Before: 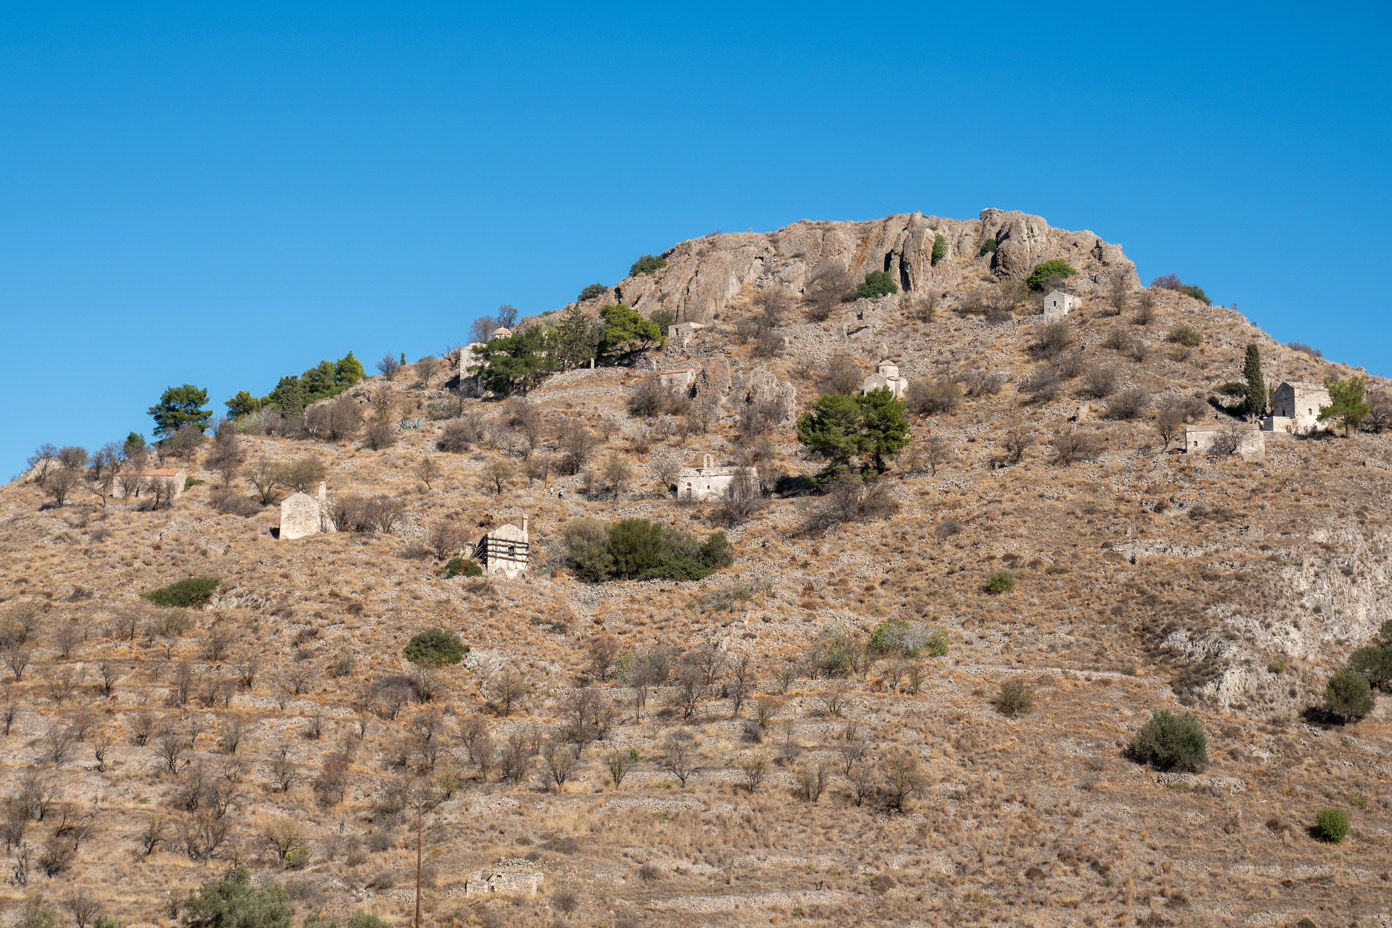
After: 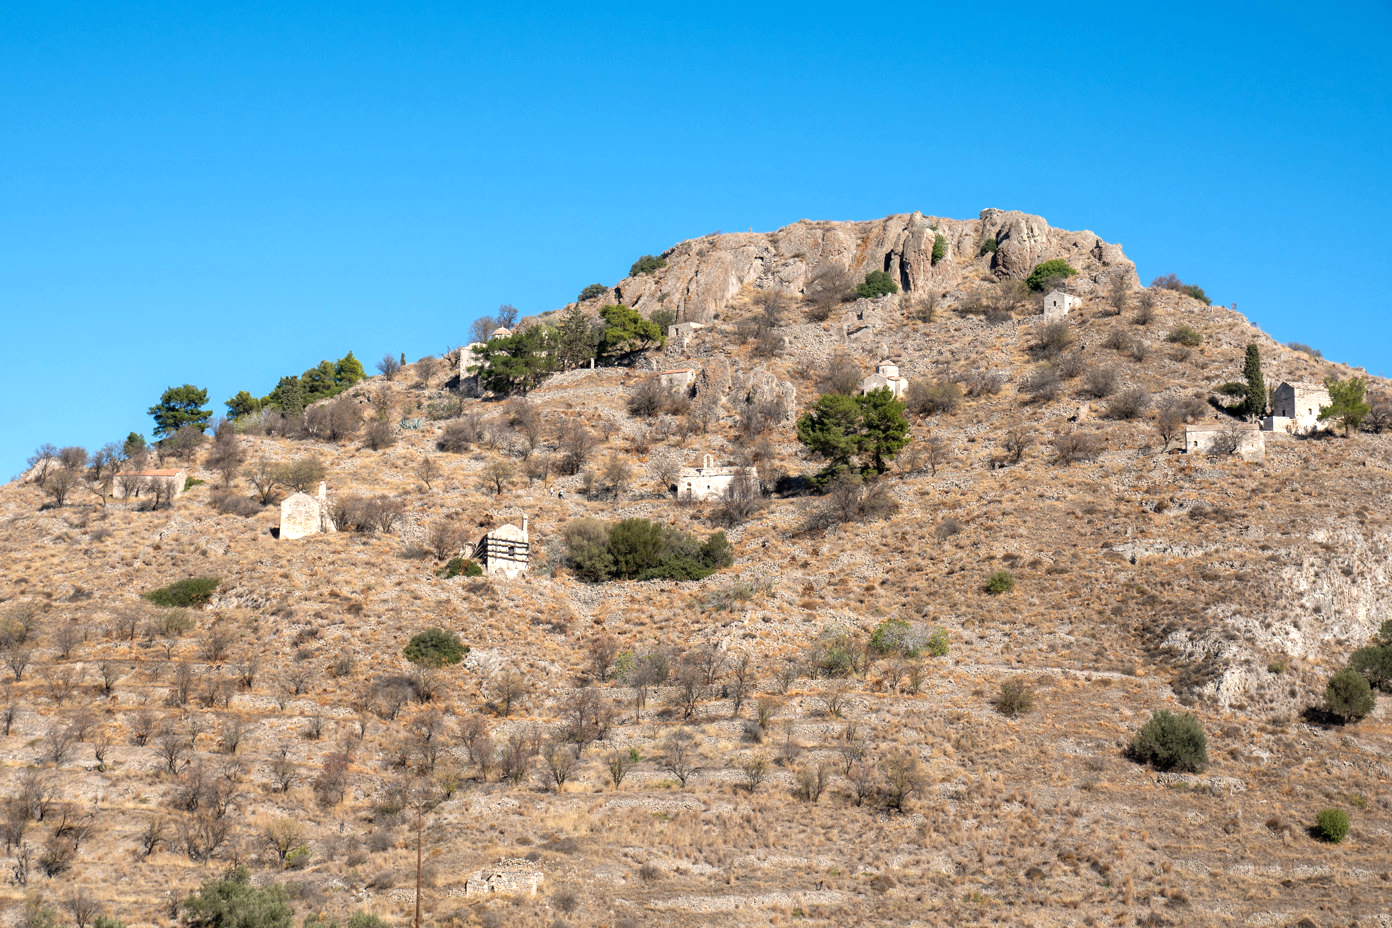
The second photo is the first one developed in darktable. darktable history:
tone equalizer: -8 EV -0.43 EV, -7 EV -0.391 EV, -6 EV -0.318 EV, -5 EV -0.237 EV, -3 EV 0.22 EV, -2 EV 0.307 EV, -1 EV 0.396 EV, +0 EV 0.444 EV
